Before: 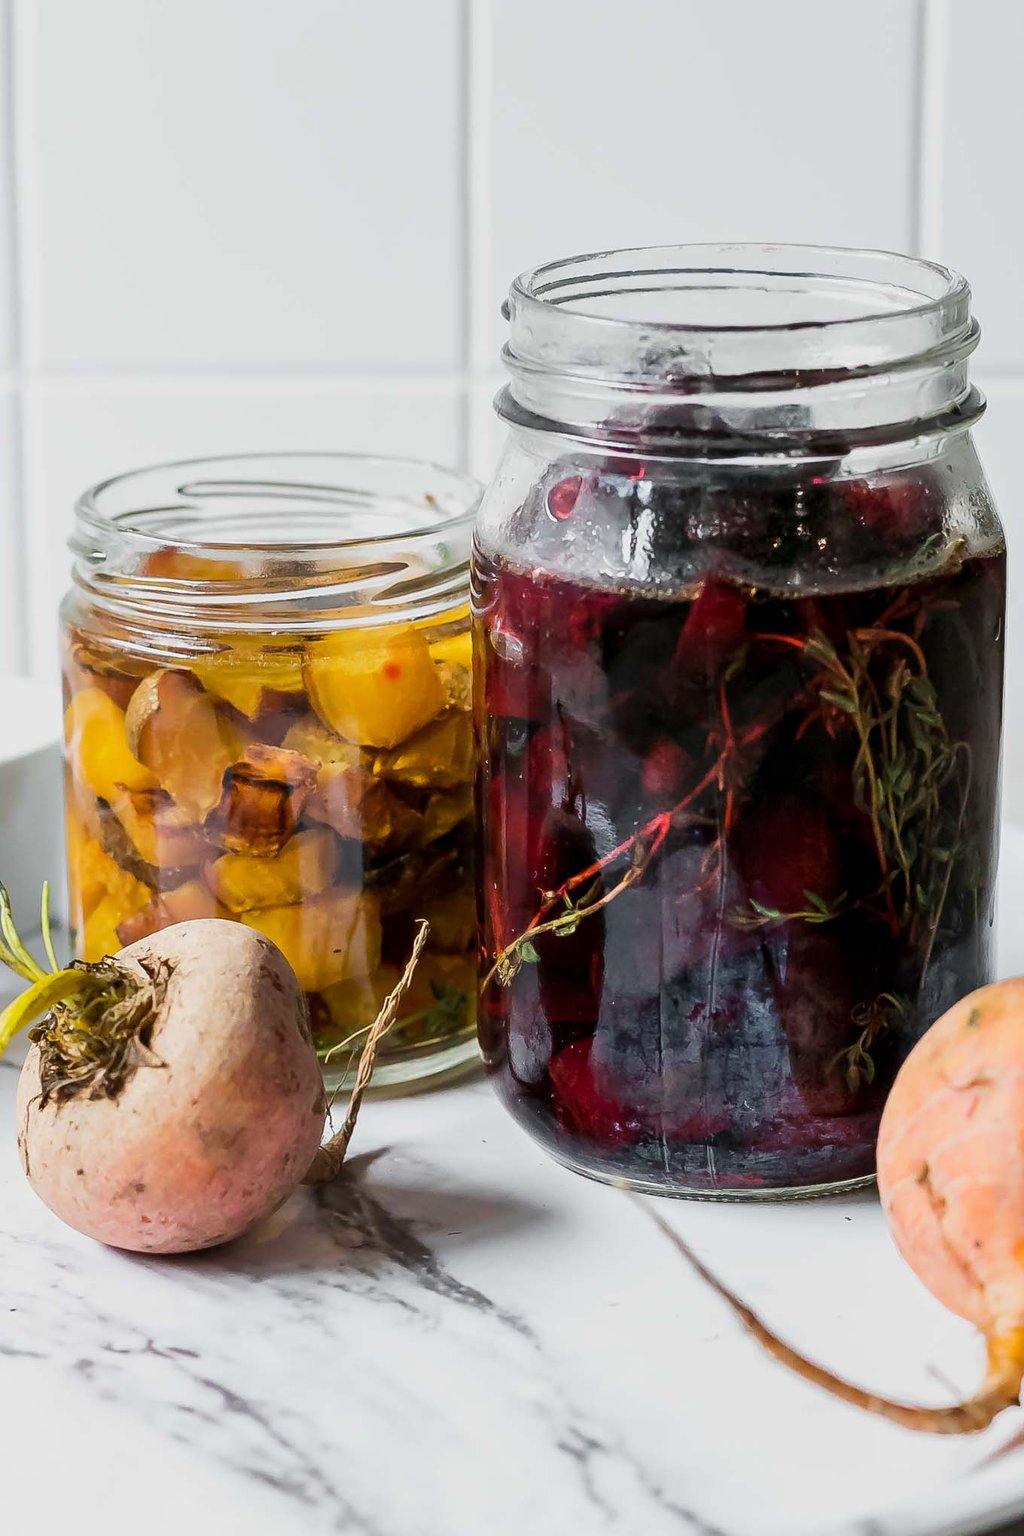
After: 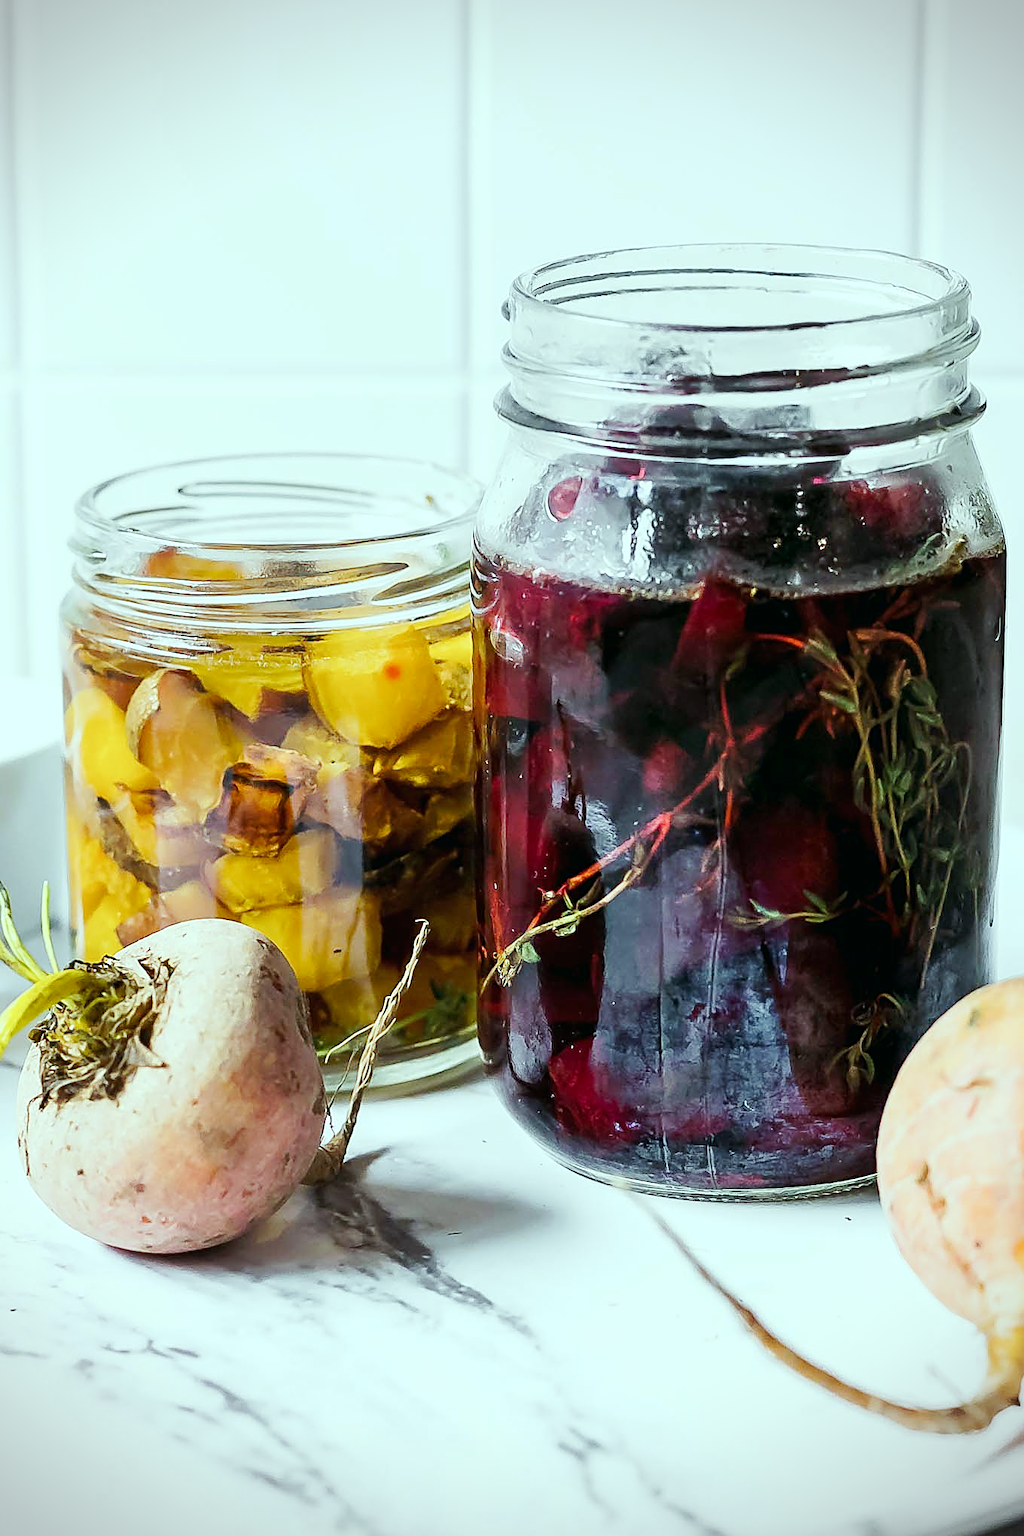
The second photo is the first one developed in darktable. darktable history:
sharpen: on, module defaults
vignetting: dithering 8-bit output, unbound false
color balance: mode lift, gamma, gain (sRGB), lift [0.997, 0.979, 1.021, 1.011], gamma [1, 1.084, 0.916, 0.998], gain [1, 0.87, 1.13, 1.101], contrast 4.55%, contrast fulcrum 38.24%, output saturation 104.09%
tone curve: curves: ch0 [(0, 0) (0.003, 0.003) (0.011, 0.014) (0.025, 0.031) (0.044, 0.055) (0.069, 0.086) (0.1, 0.124) (0.136, 0.168) (0.177, 0.22) (0.224, 0.278) (0.277, 0.344) (0.335, 0.426) (0.399, 0.515) (0.468, 0.597) (0.543, 0.672) (0.623, 0.746) (0.709, 0.815) (0.801, 0.881) (0.898, 0.939) (1, 1)], preserve colors none
